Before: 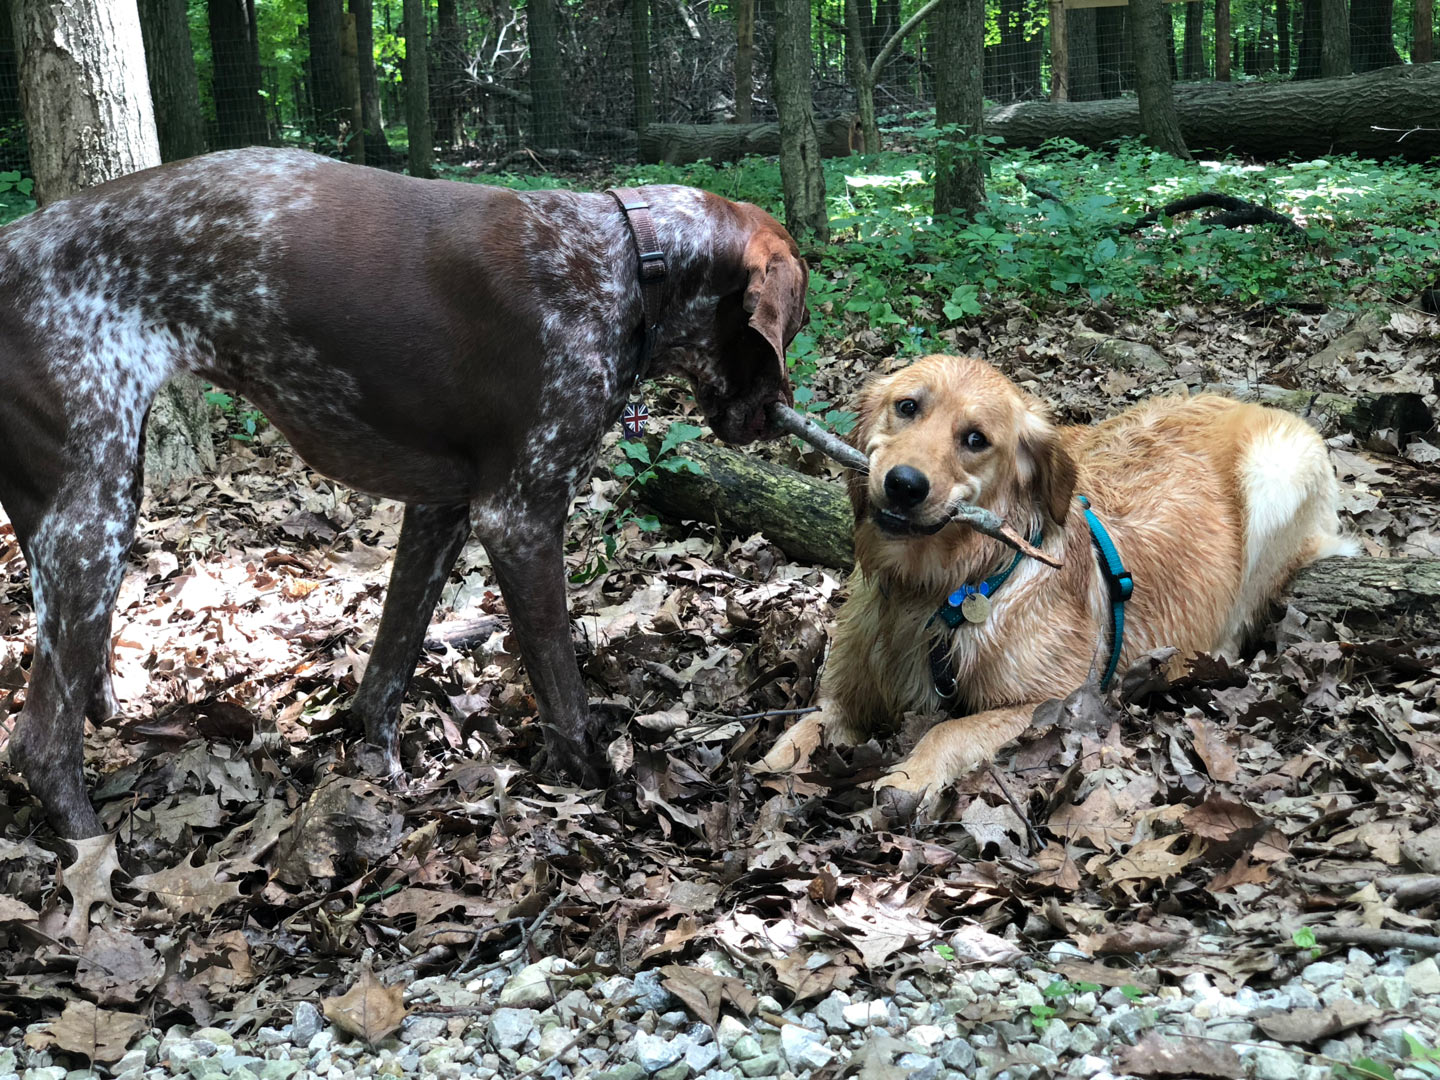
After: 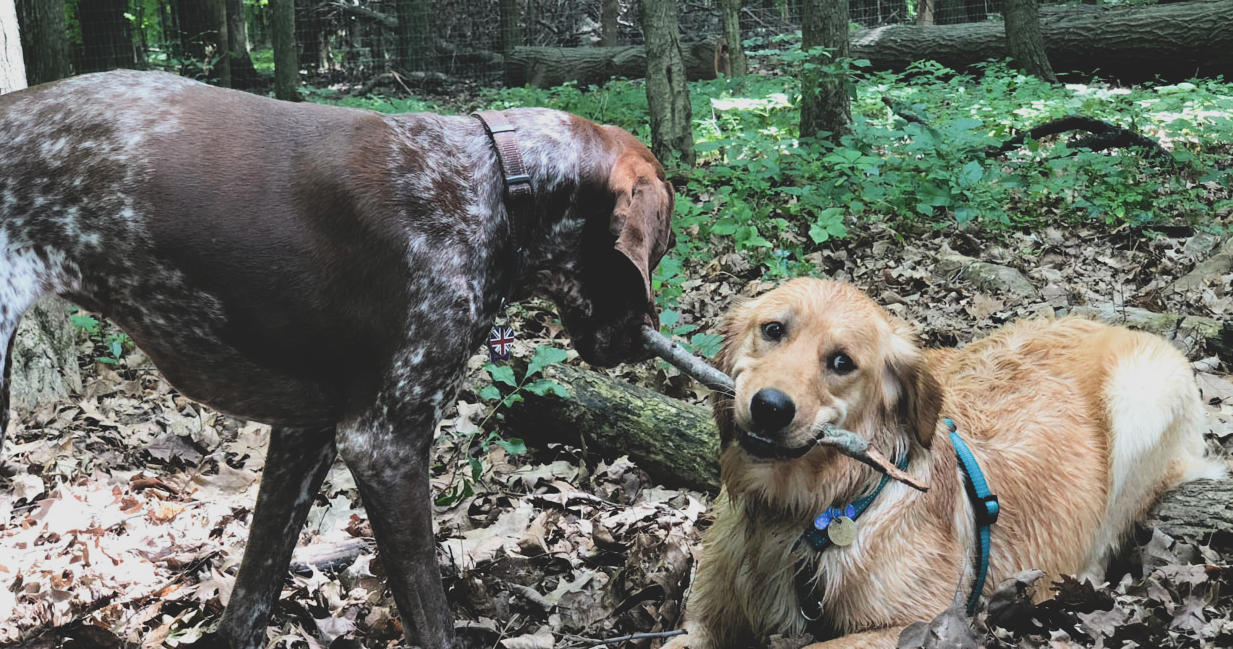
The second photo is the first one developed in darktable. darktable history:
filmic rgb: middle gray luminance 9.02%, black relative exposure -10.58 EV, white relative exposure 3.44 EV, threshold 5.99 EV, target black luminance 0%, hardness 6, latitude 59.65%, contrast 1.089, highlights saturation mix 4.99%, shadows ↔ highlights balance 28.93%, color science v5 (2021), contrast in shadows safe, contrast in highlights safe, enable highlight reconstruction true
tone curve: curves: ch0 [(0, 0.137) (1, 1)], preserve colors none
crop and rotate: left 9.346%, top 7.145%, right 5.003%, bottom 32.754%
